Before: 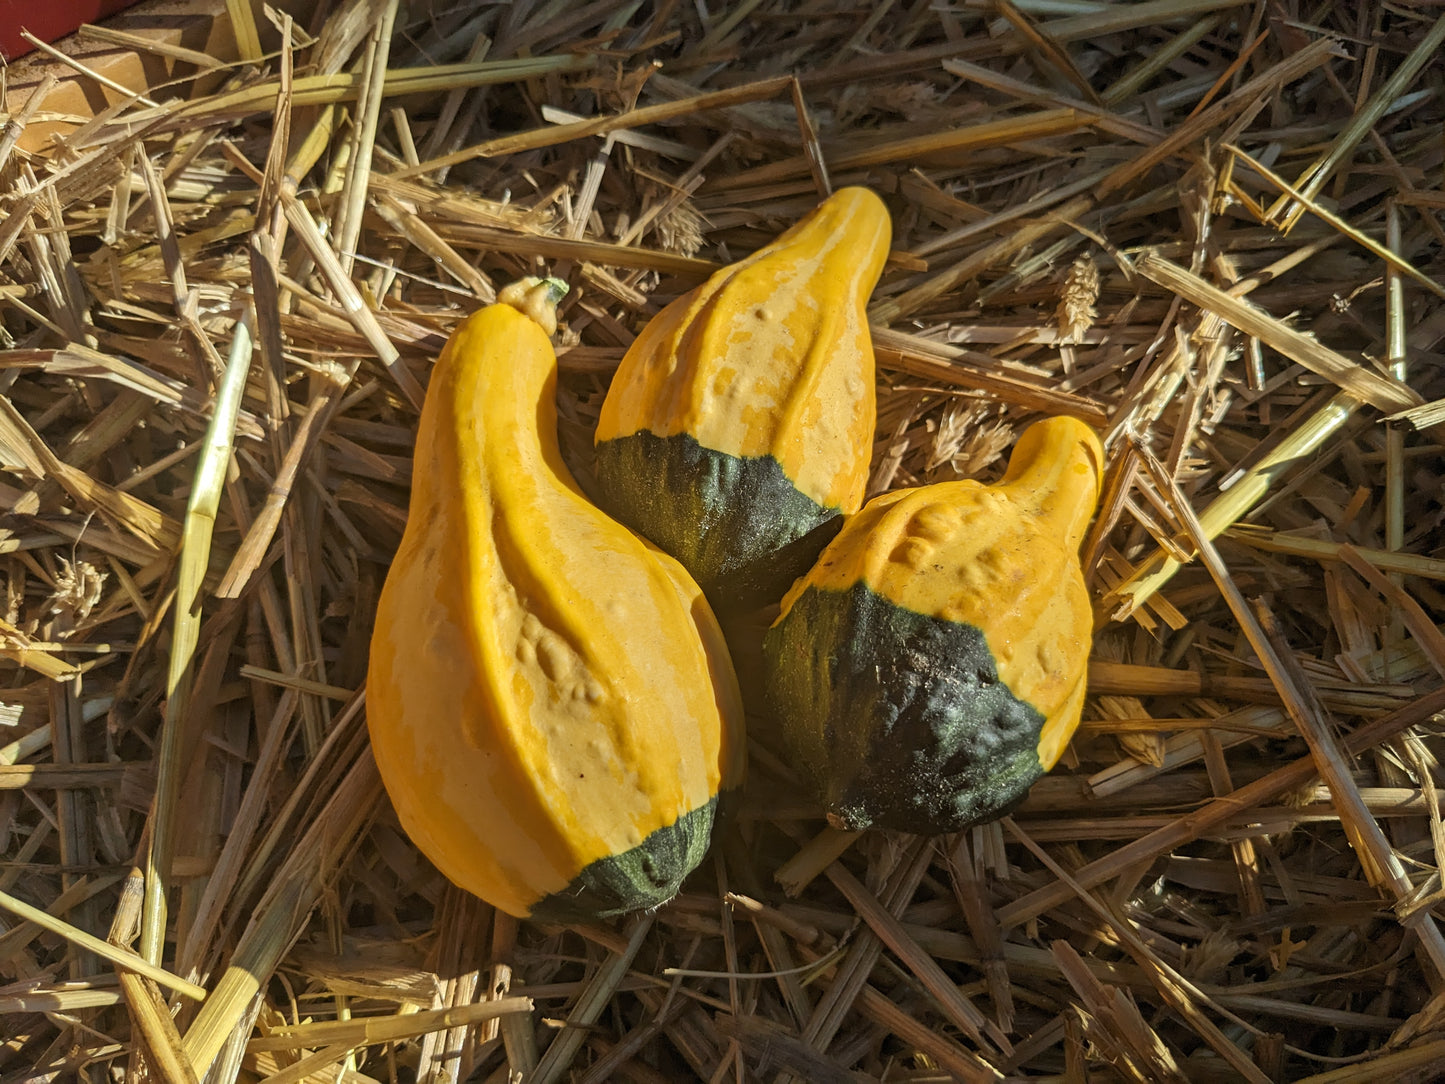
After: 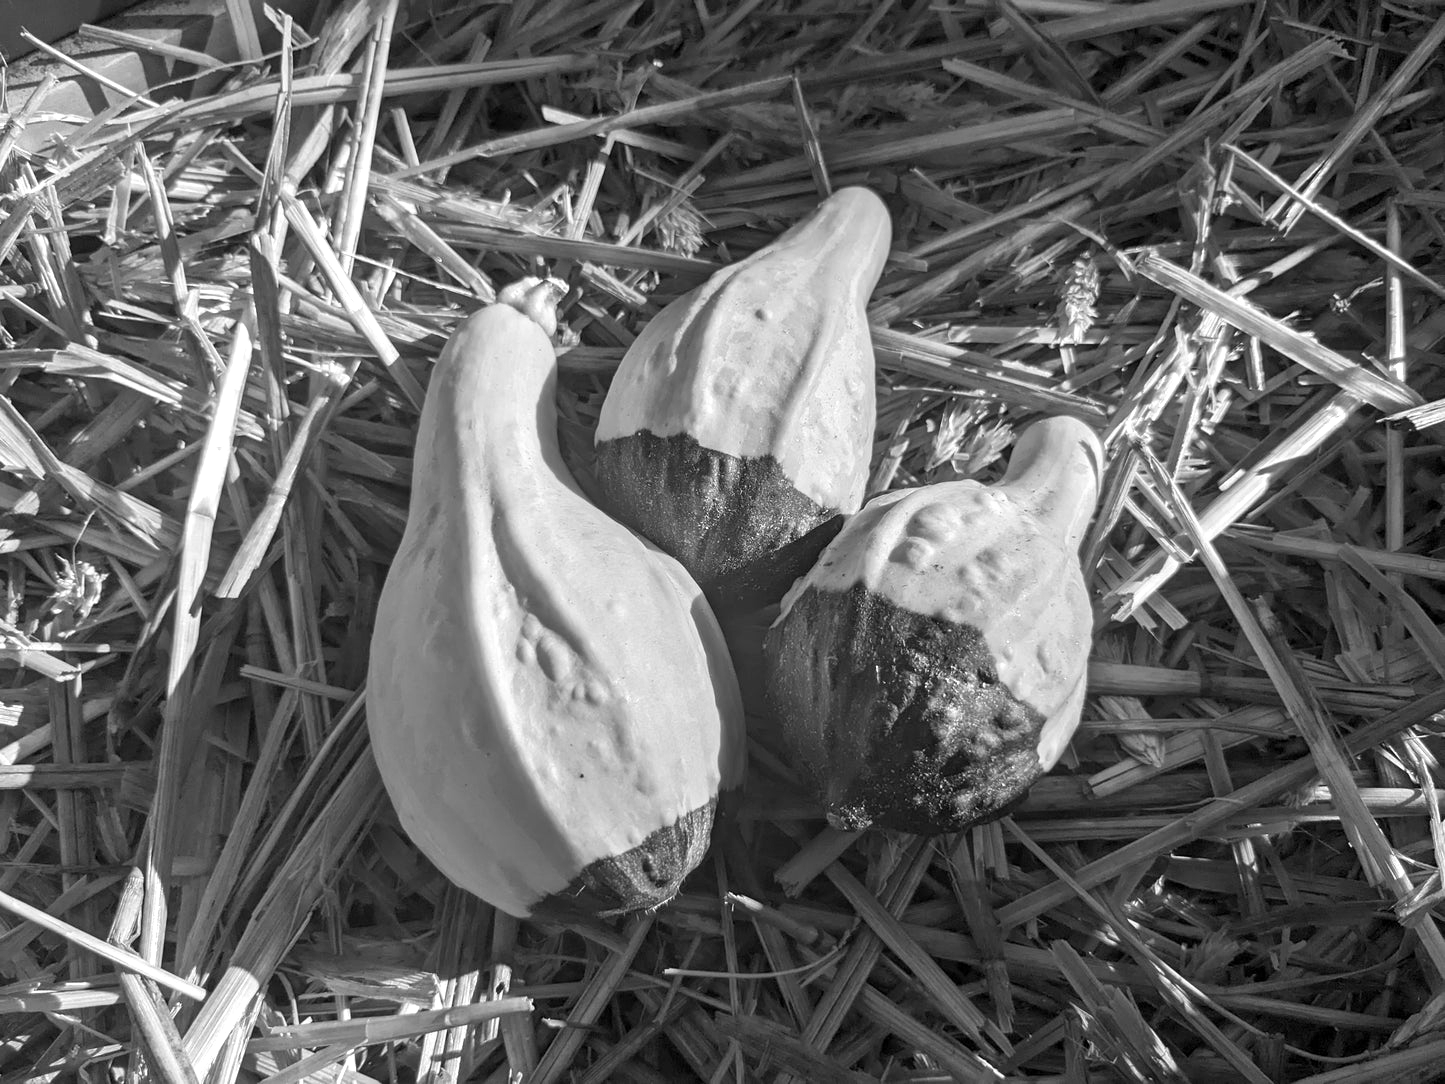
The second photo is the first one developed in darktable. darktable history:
exposure: black level correction 0.001, exposure 0.5 EV, compensate exposure bias true, compensate highlight preservation false
monochrome: a 2.21, b -1.33, size 2.2
